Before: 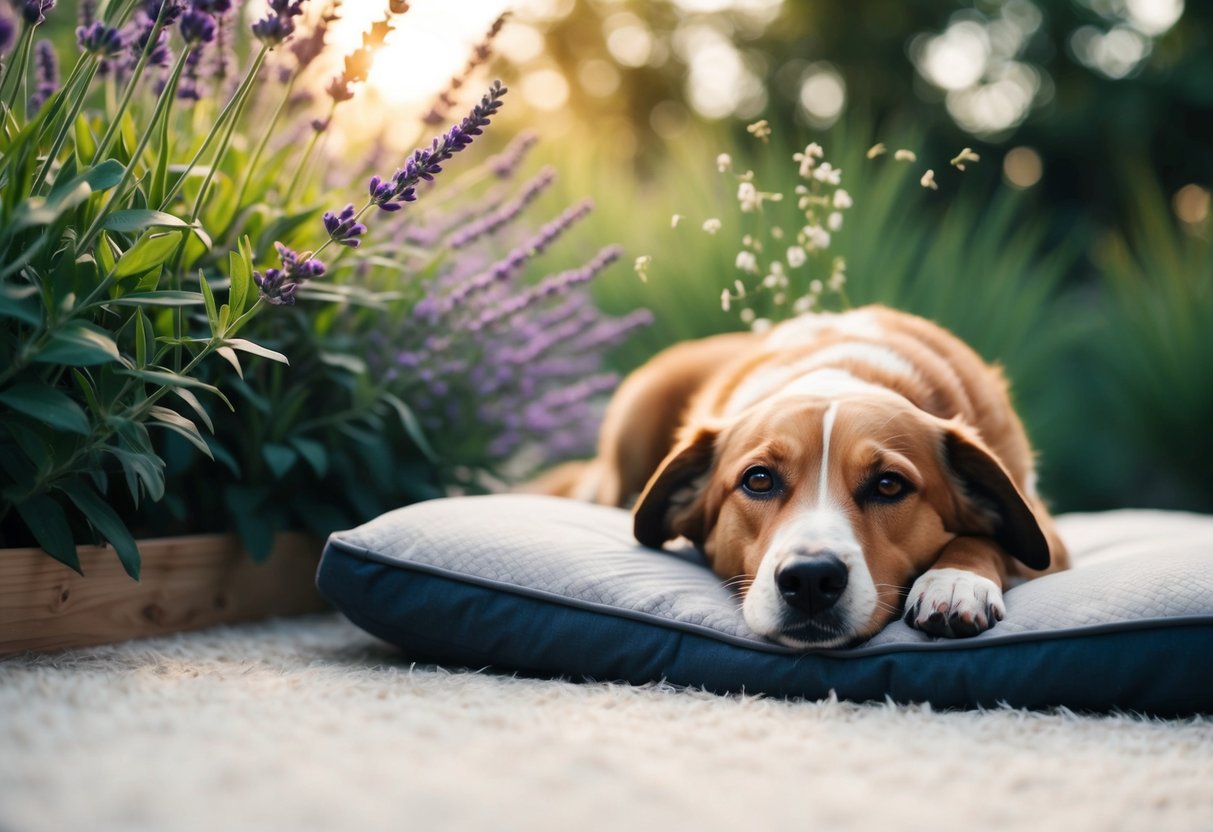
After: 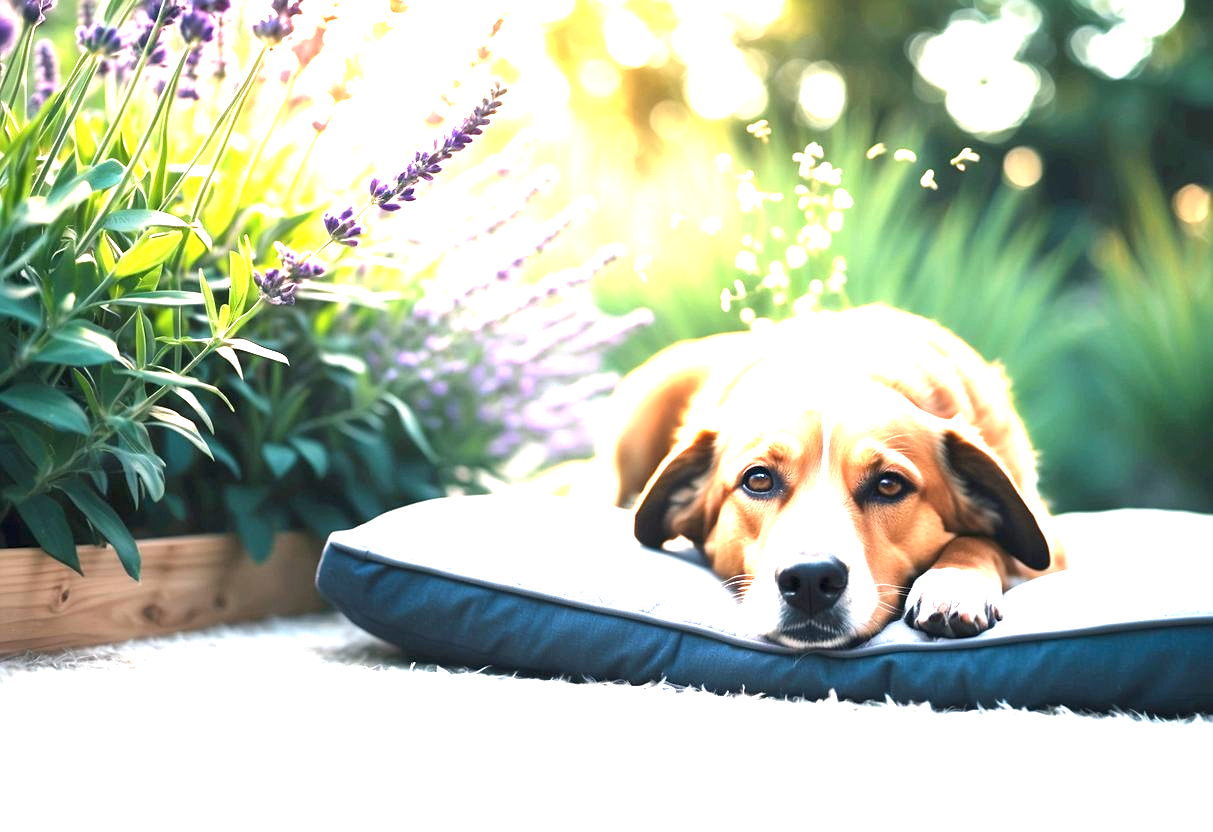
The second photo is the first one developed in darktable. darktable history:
sharpen: amount 0.2
exposure: black level correction 0, exposure 2.327 EV, compensate exposure bias true, compensate highlight preservation false
